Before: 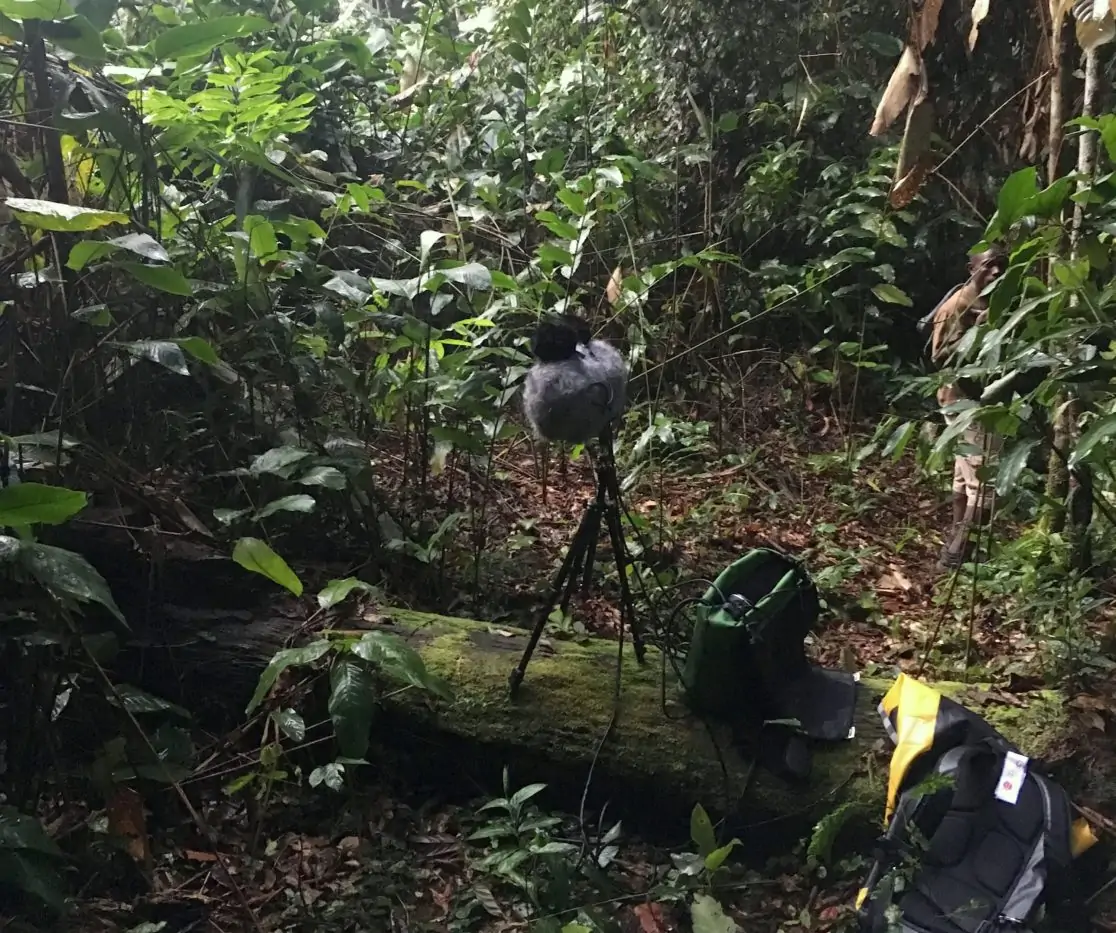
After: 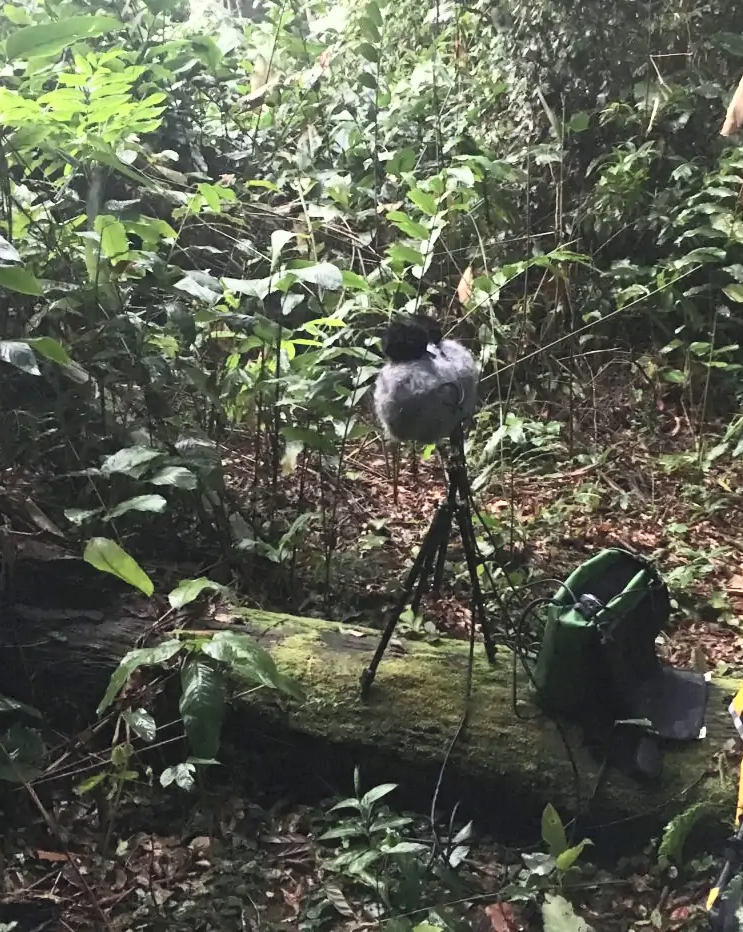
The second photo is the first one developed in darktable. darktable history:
crop and rotate: left 13.409%, right 19.924%
contrast brightness saturation: contrast 0.39, brightness 0.53
